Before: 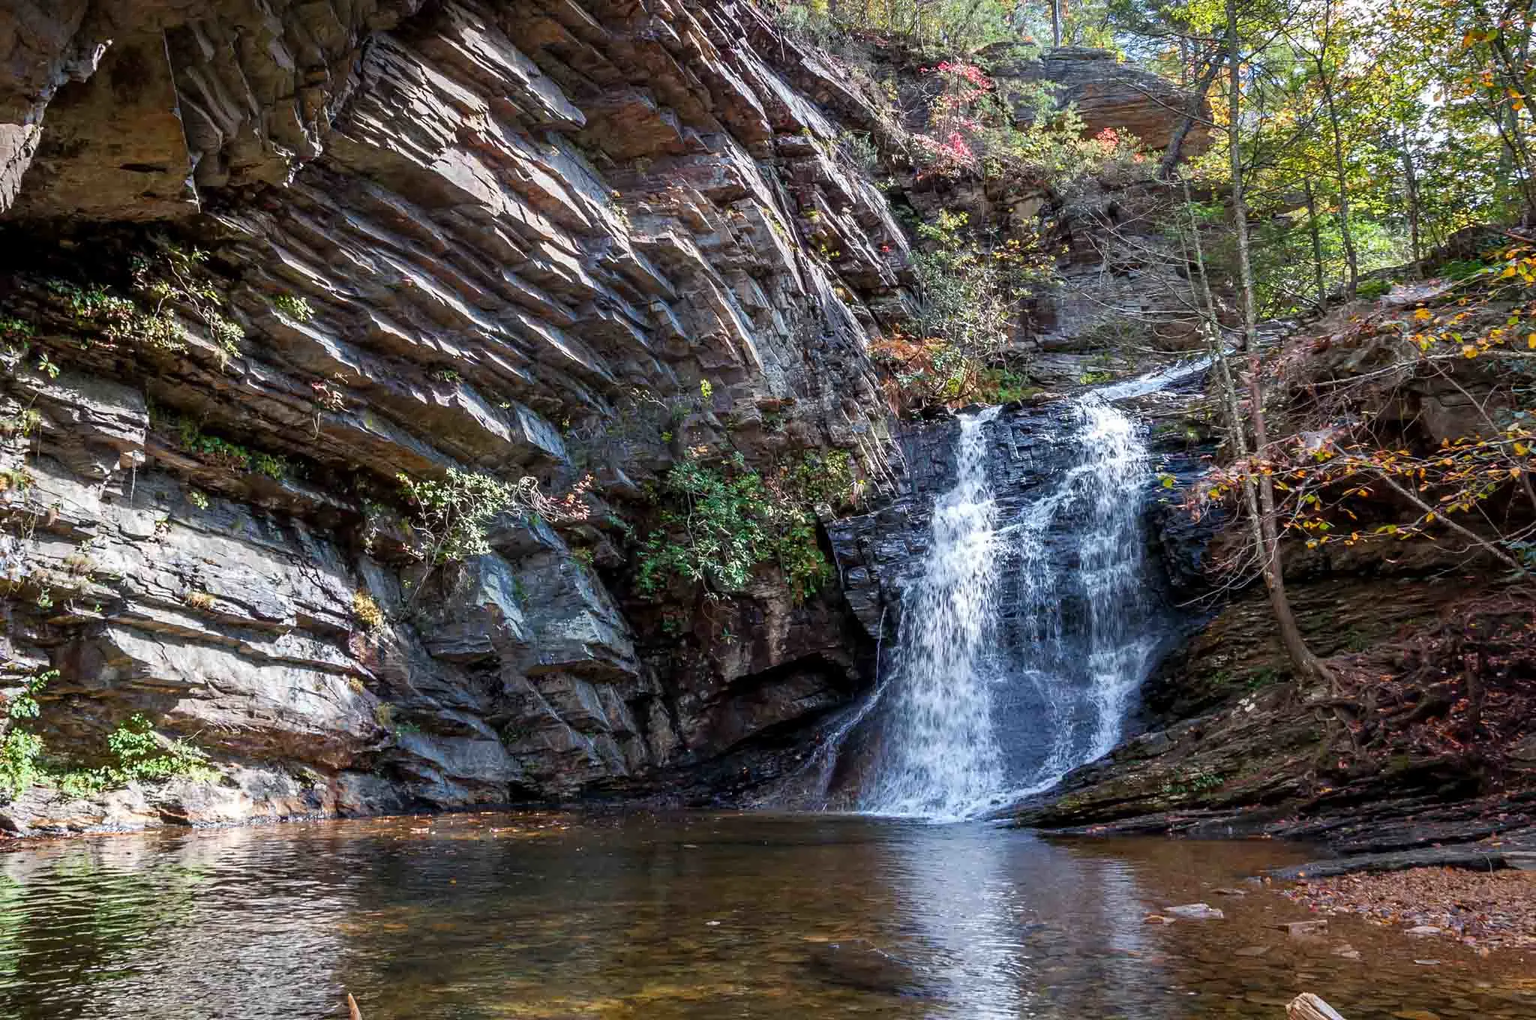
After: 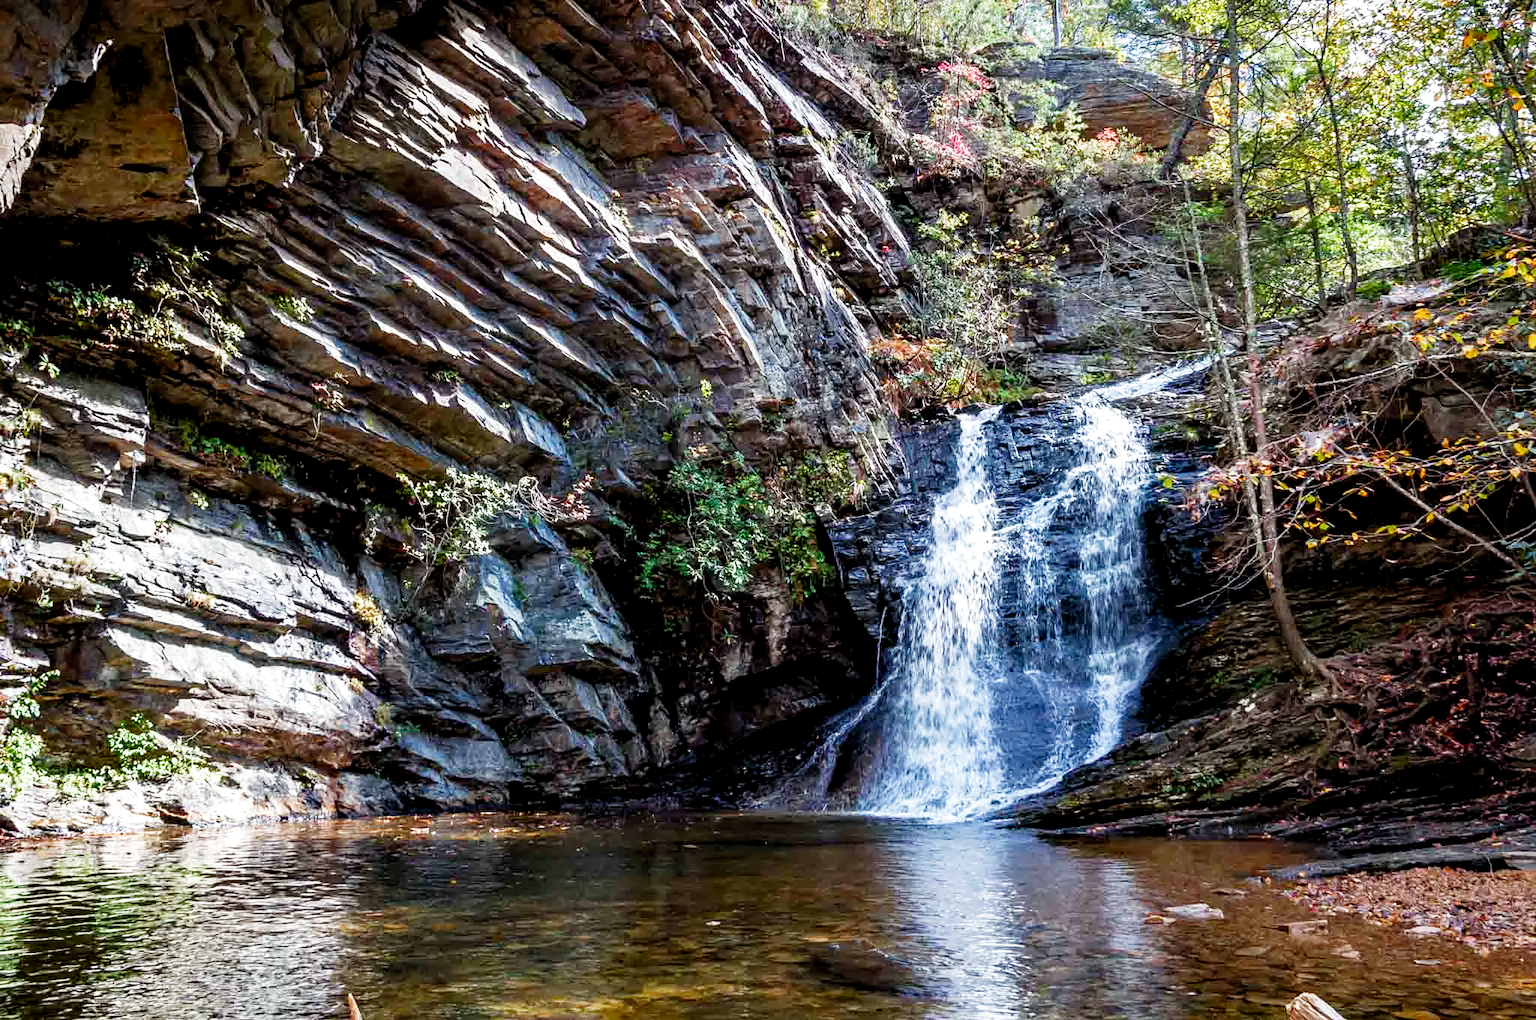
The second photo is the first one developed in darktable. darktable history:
filmic rgb: middle gray luminance 12.74%, black relative exposure -10.13 EV, white relative exposure 3.47 EV, threshold 6 EV, target black luminance 0%, hardness 5.74, latitude 44.69%, contrast 1.221, highlights saturation mix 5%, shadows ↔ highlights balance 26.78%, add noise in highlights 0, preserve chrominance no, color science v3 (2019), use custom middle-gray values true, iterations of high-quality reconstruction 0, contrast in highlights soft, enable highlight reconstruction true
levels: levels [0.016, 0.492, 0.969]
white balance: red 0.978, blue 0.999
